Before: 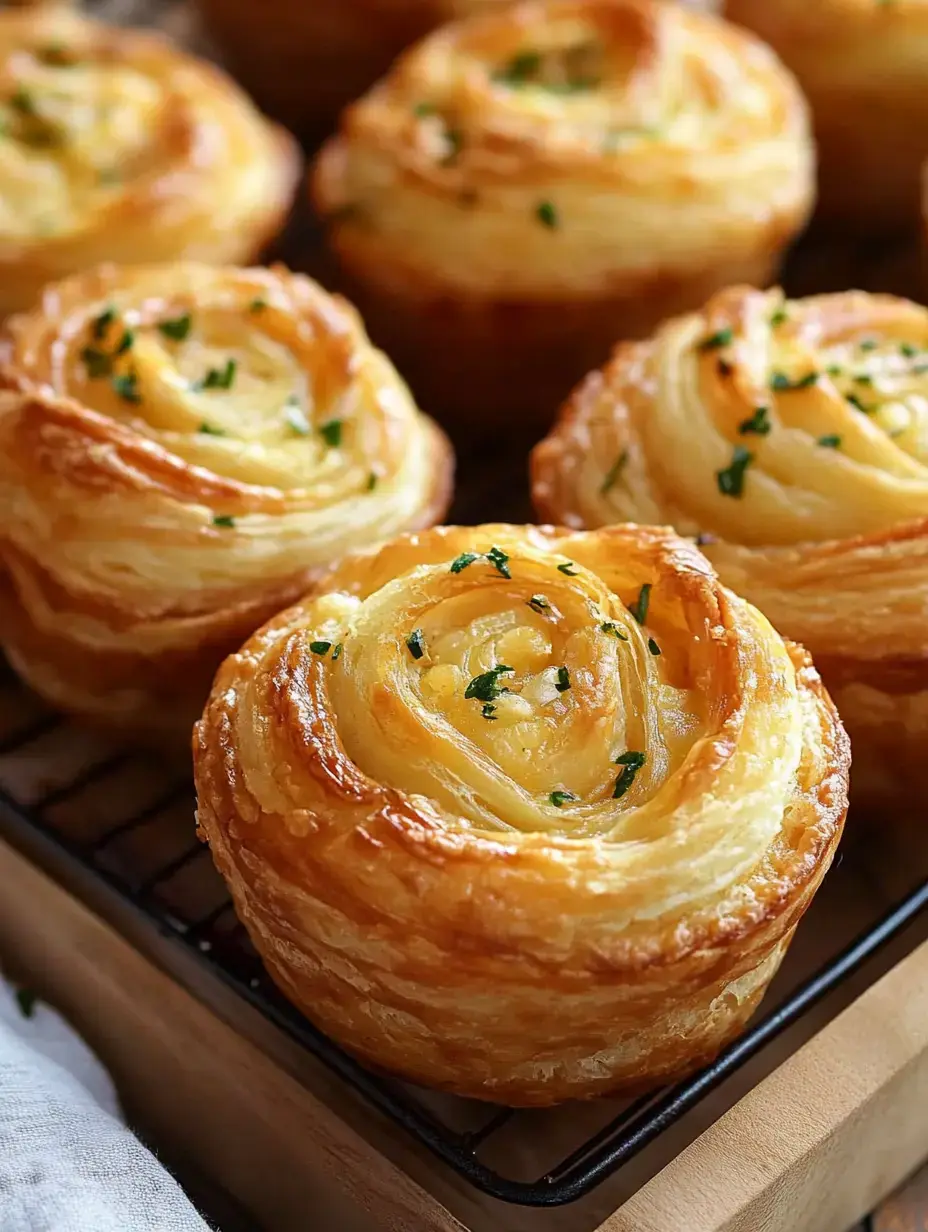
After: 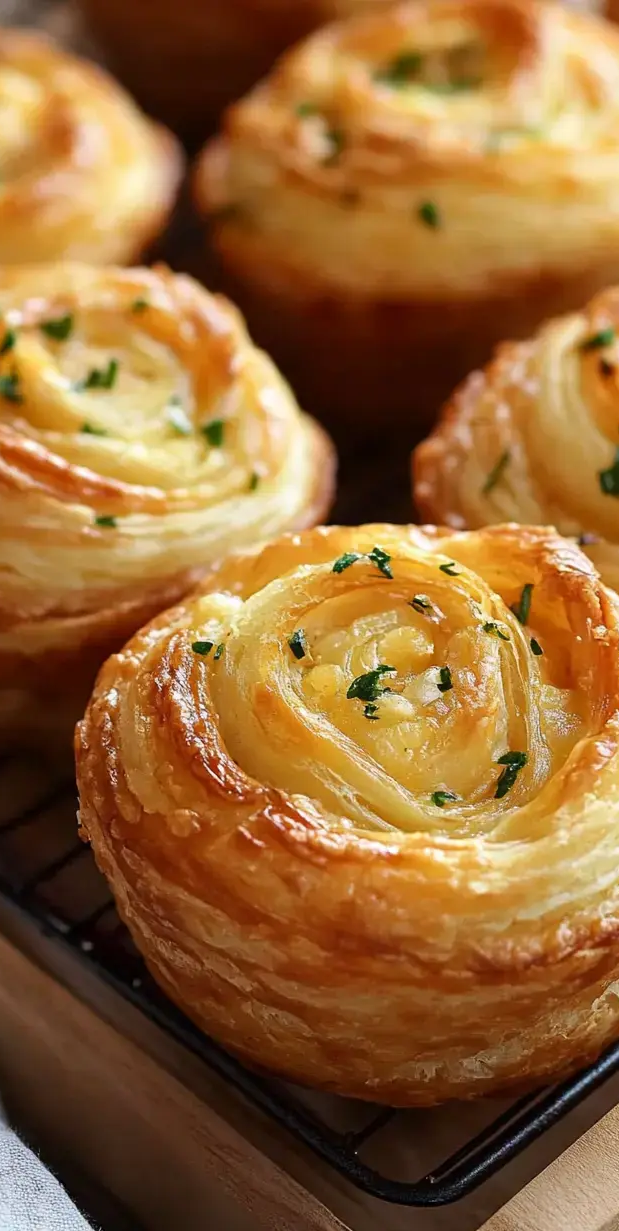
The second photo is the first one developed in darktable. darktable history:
crop and rotate: left 12.798%, right 20.497%
